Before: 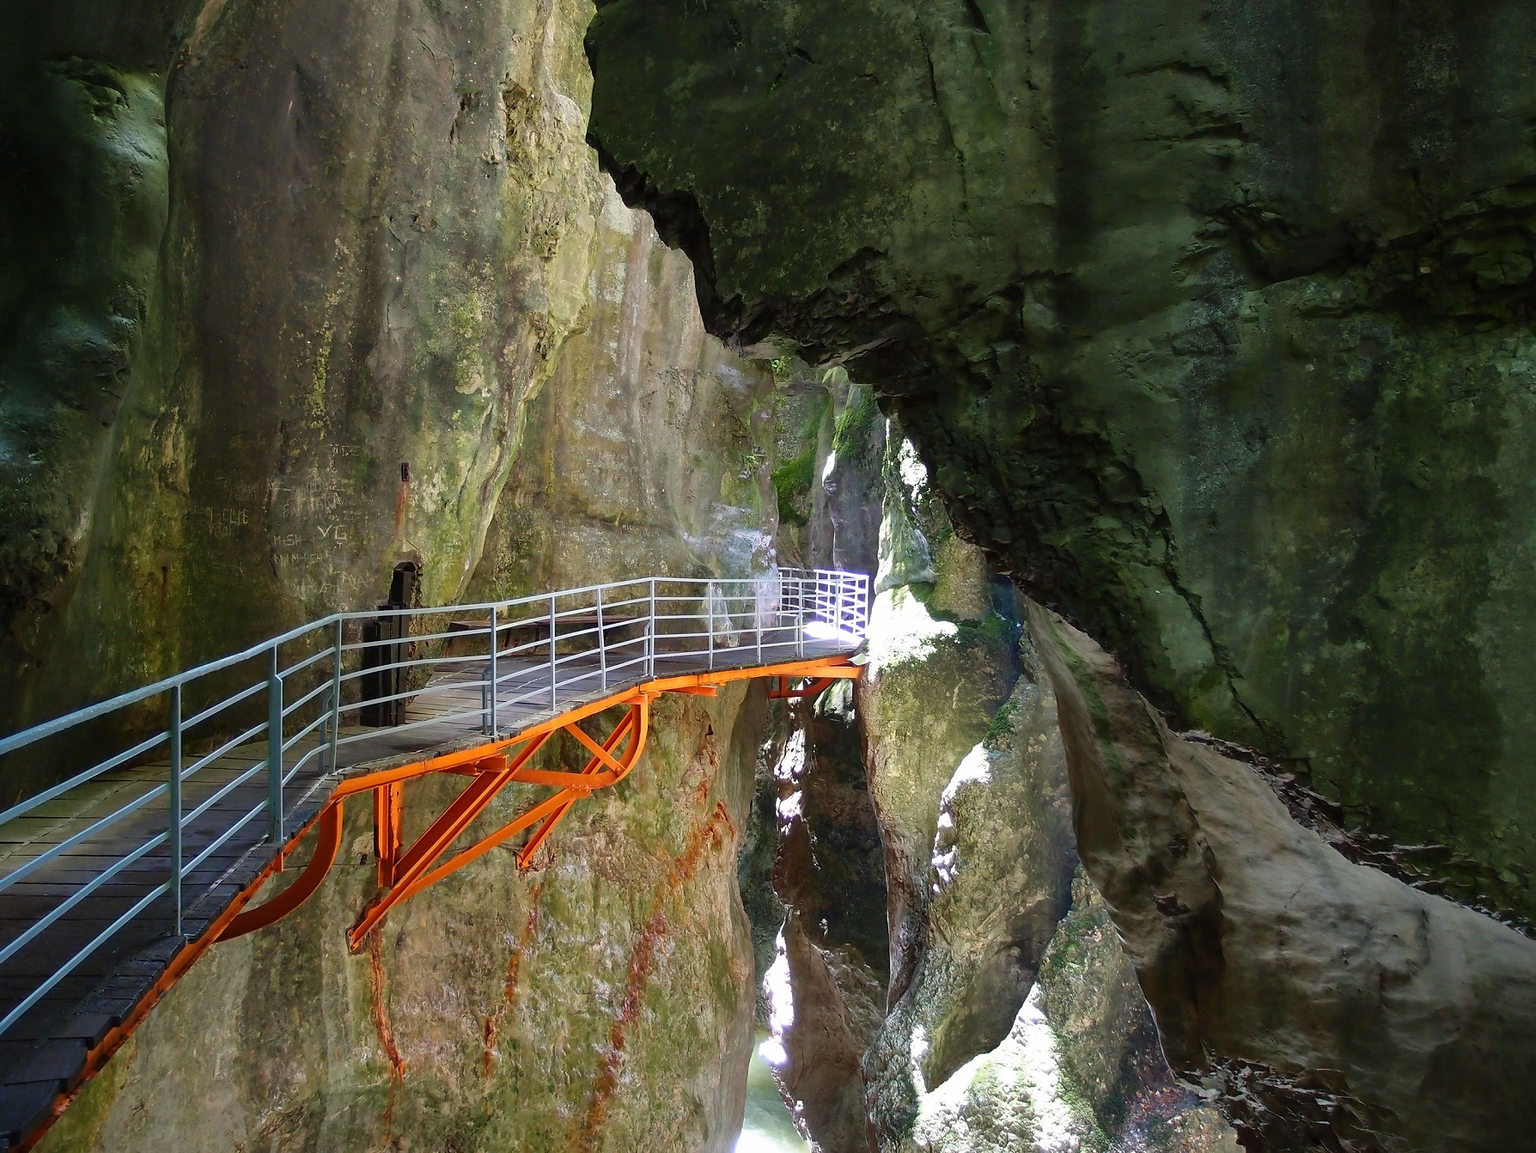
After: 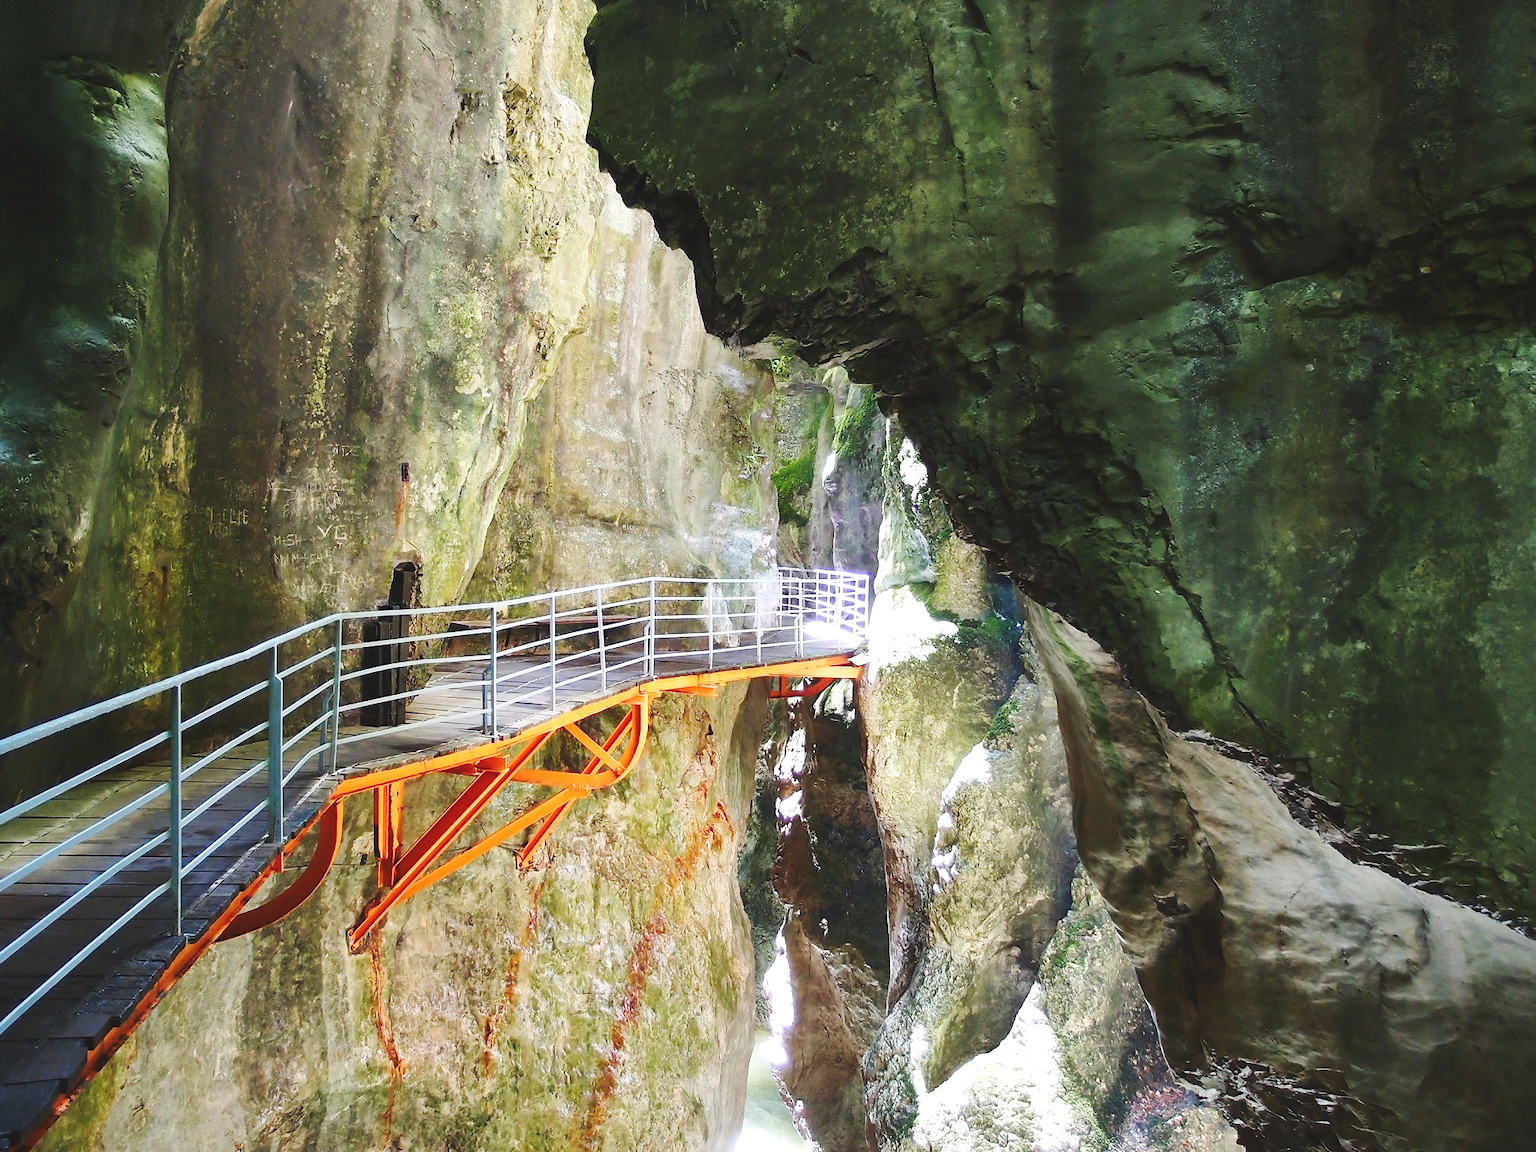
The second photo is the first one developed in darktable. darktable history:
base curve: curves: ch0 [(0, 0.007) (0.028, 0.063) (0.121, 0.311) (0.46, 0.743) (0.859, 0.957) (1, 1)], preserve colors none
tone equalizer: -8 EV -0.424 EV, -7 EV -0.373 EV, -6 EV -0.33 EV, -5 EV -0.217 EV, -3 EV 0.252 EV, -2 EV 0.34 EV, -1 EV 0.395 EV, +0 EV 0.388 EV, edges refinement/feathering 500, mask exposure compensation -1.57 EV, preserve details no
